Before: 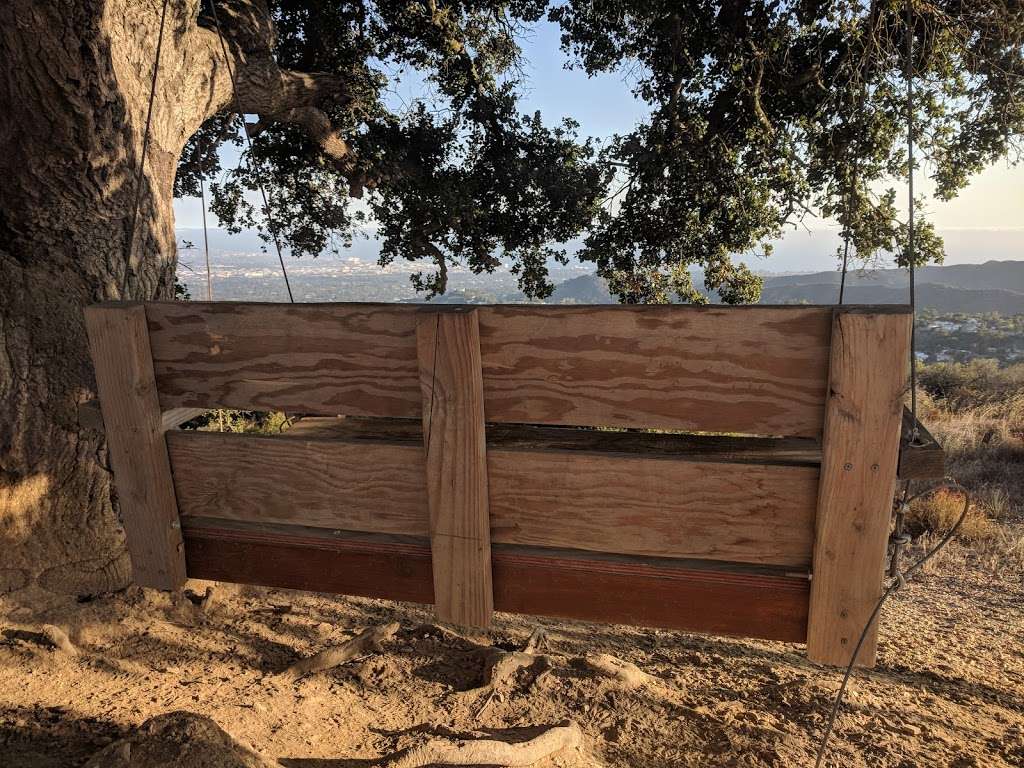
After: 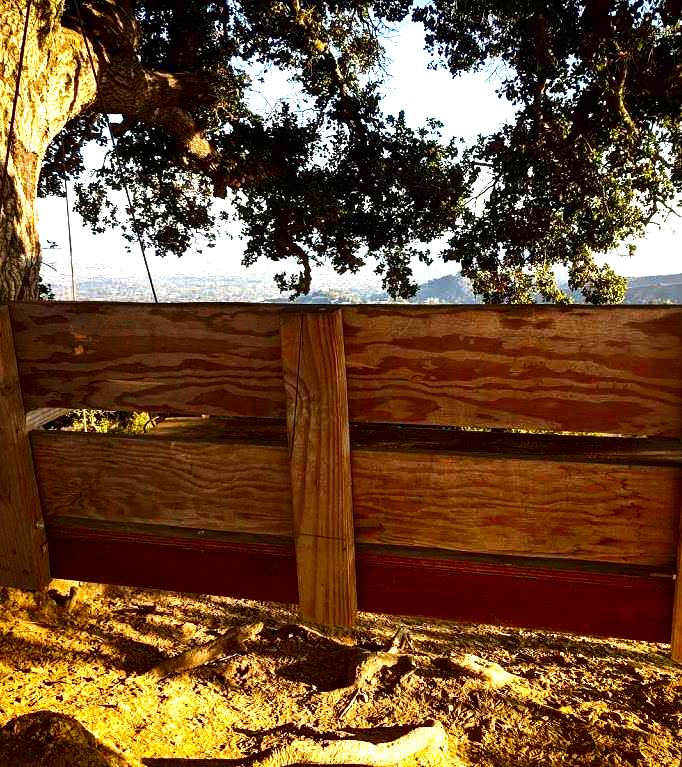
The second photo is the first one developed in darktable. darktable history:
color balance rgb: power › chroma 0.68%, power › hue 60°, perceptual saturation grading › global saturation 39.163%, global vibrance 9.559%
shadows and highlights: radius 264.53, soften with gaussian
exposure: black level correction 0, exposure 1.376 EV, compensate highlight preservation false
crop and rotate: left 13.33%, right 20.02%
contrast brightness saturation: brightness -0.528
vignetting: fall-off radius 60.83%, saturation 0.379
